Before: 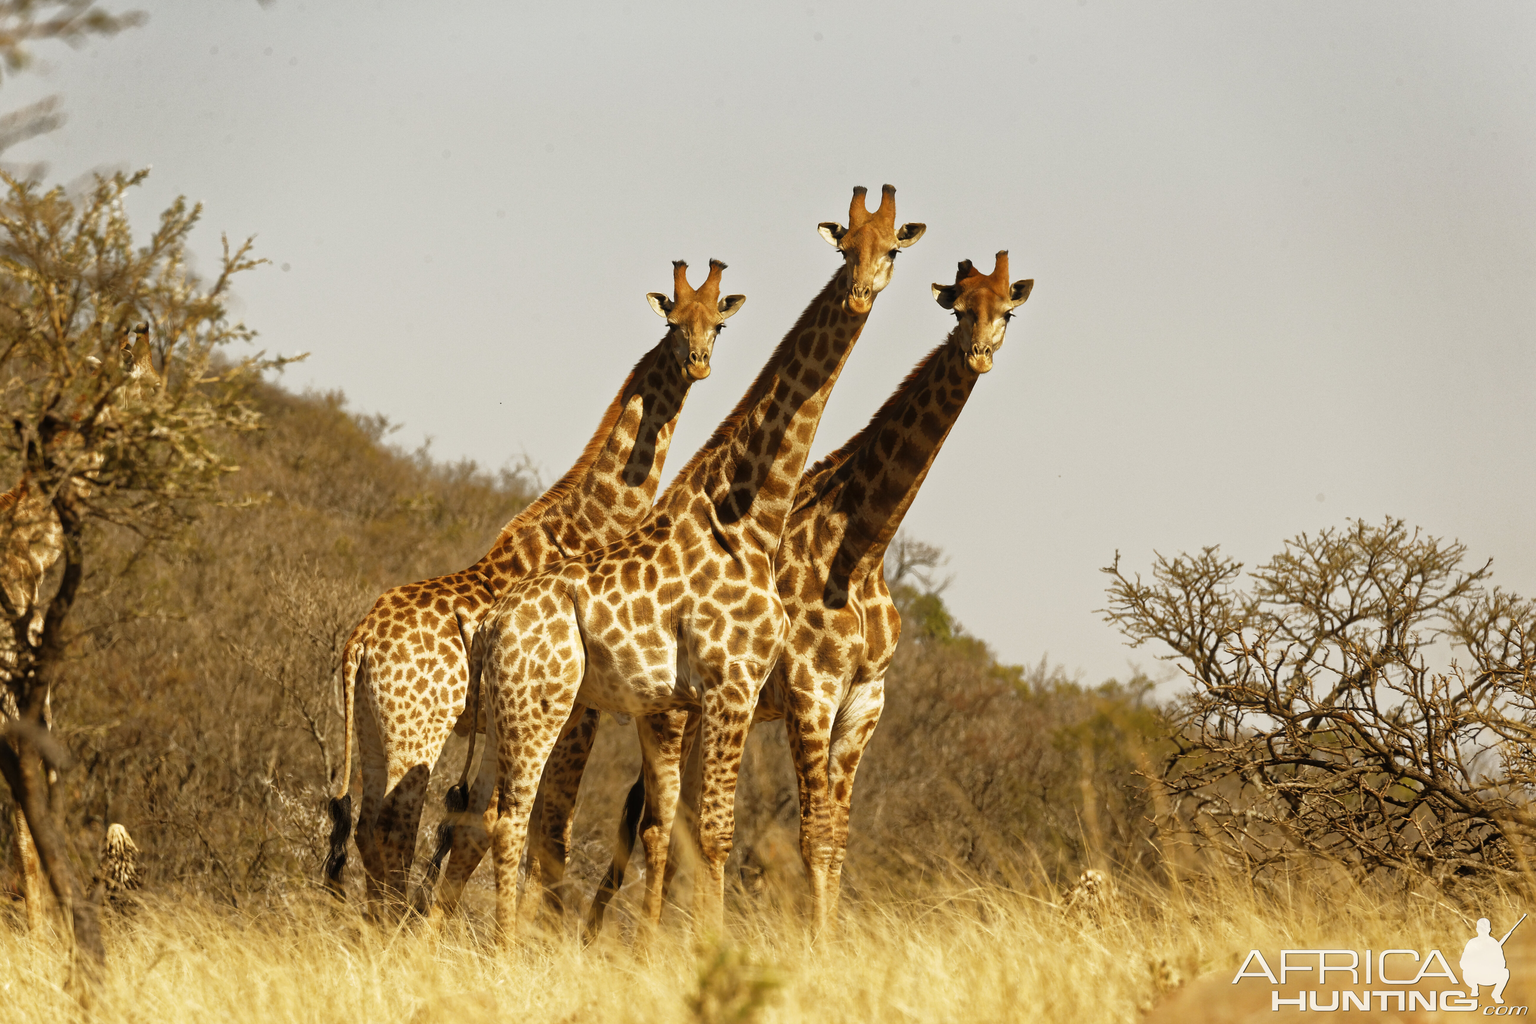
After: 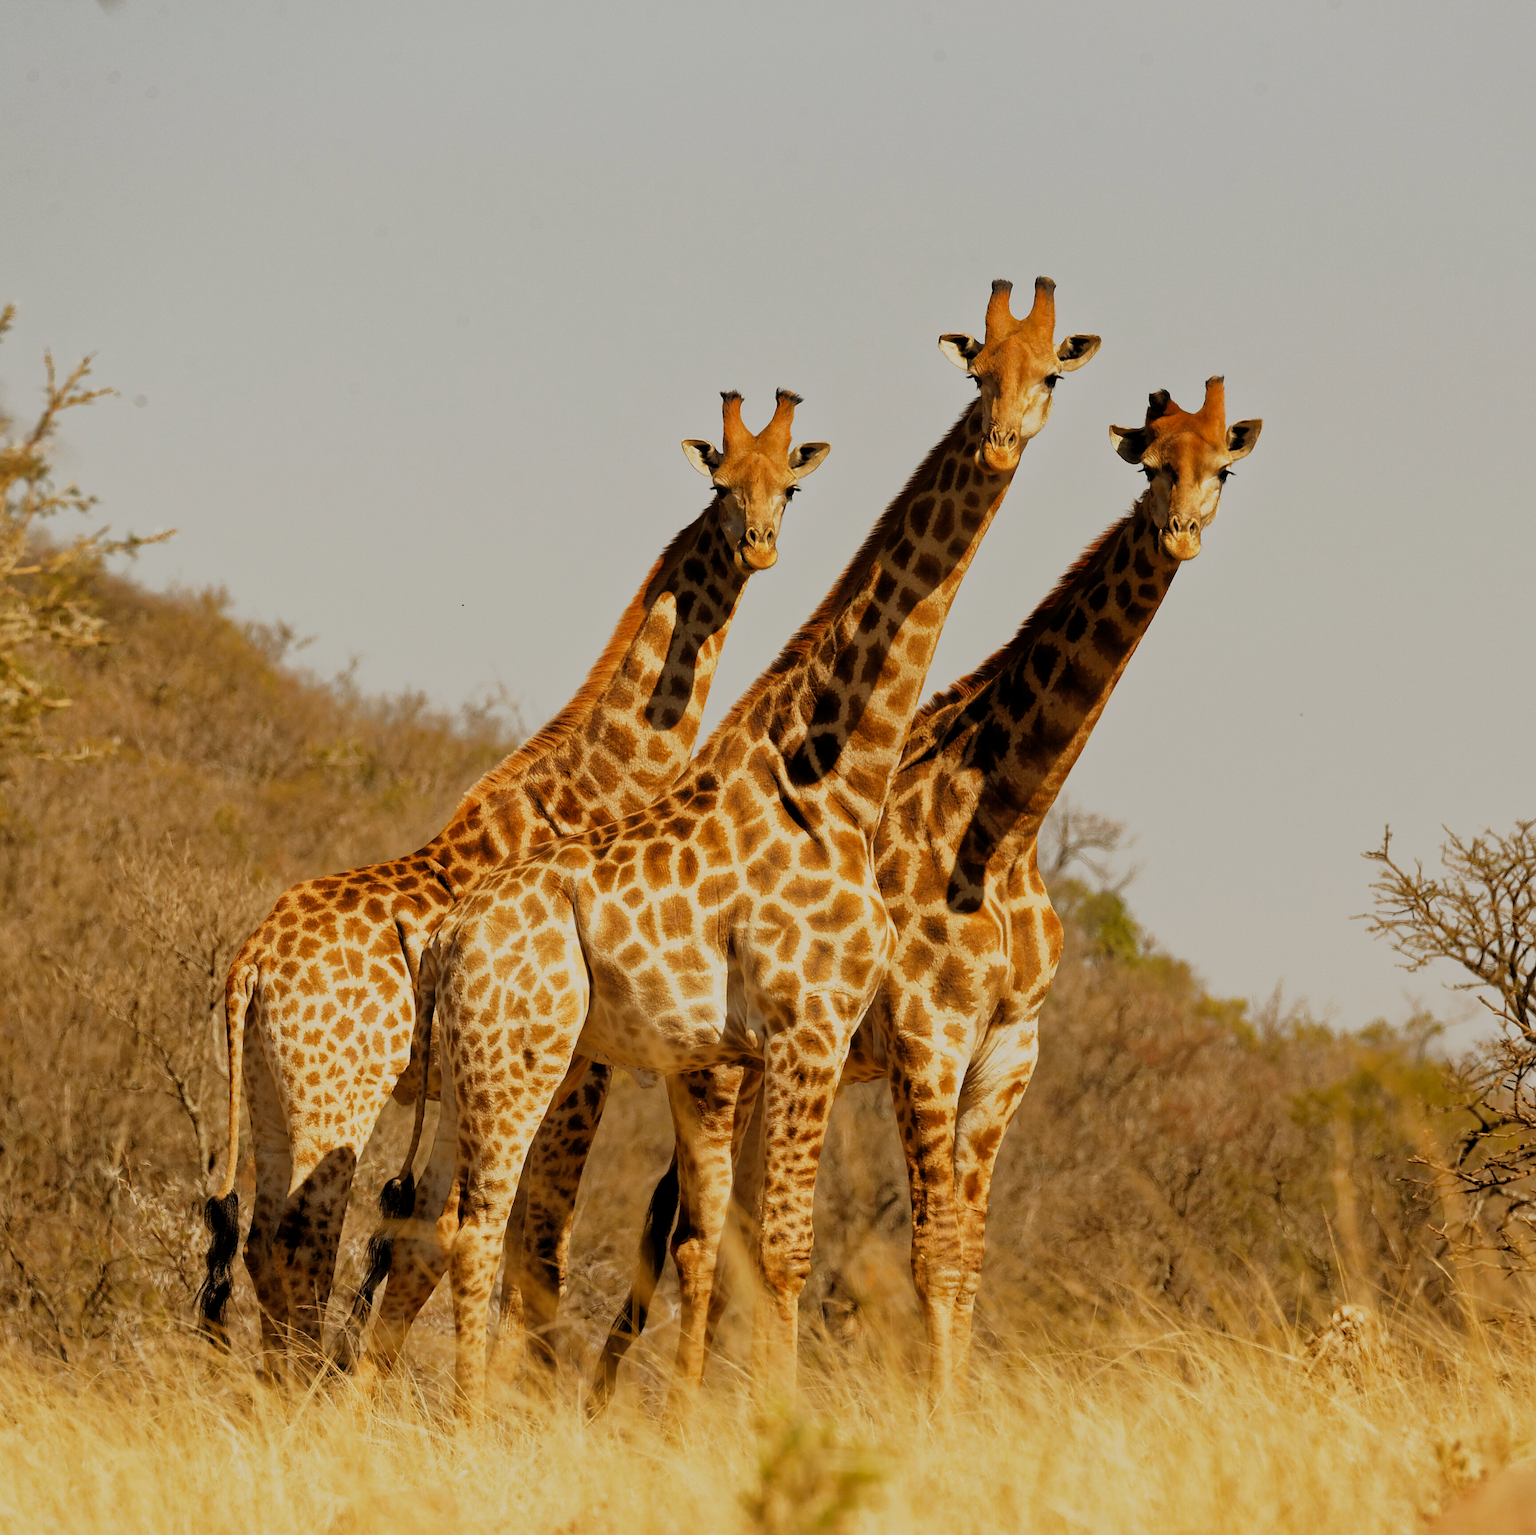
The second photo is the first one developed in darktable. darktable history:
filmic rgb: black relative exposure -8.78 EV, white relative exposure 4.98 EV, target black luminance 0%, hardness 3.79, latitude 65.65%, contrast 0.828, shadows ↔ highlights balance 19.27%, preserve chrominance RGB euclidean norm, color science v5 (2021), contrast in shadows safe, contrast in highlights safe
crop and rotate: left 12.528%, right 20.801%
sharpen: amount 0.213
